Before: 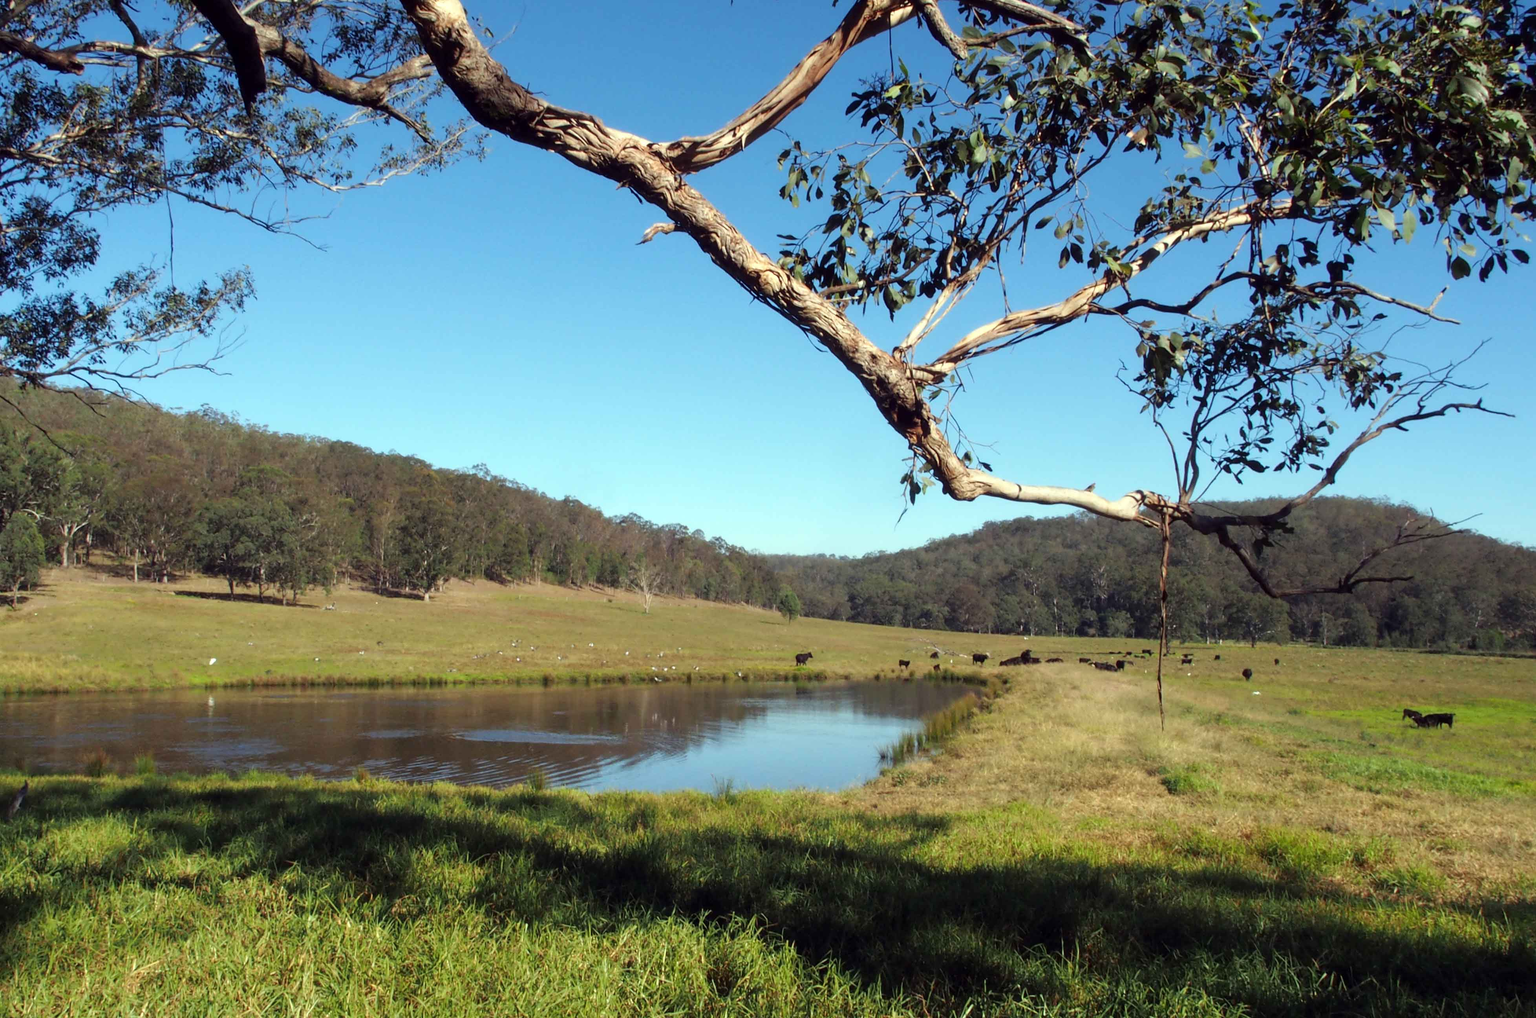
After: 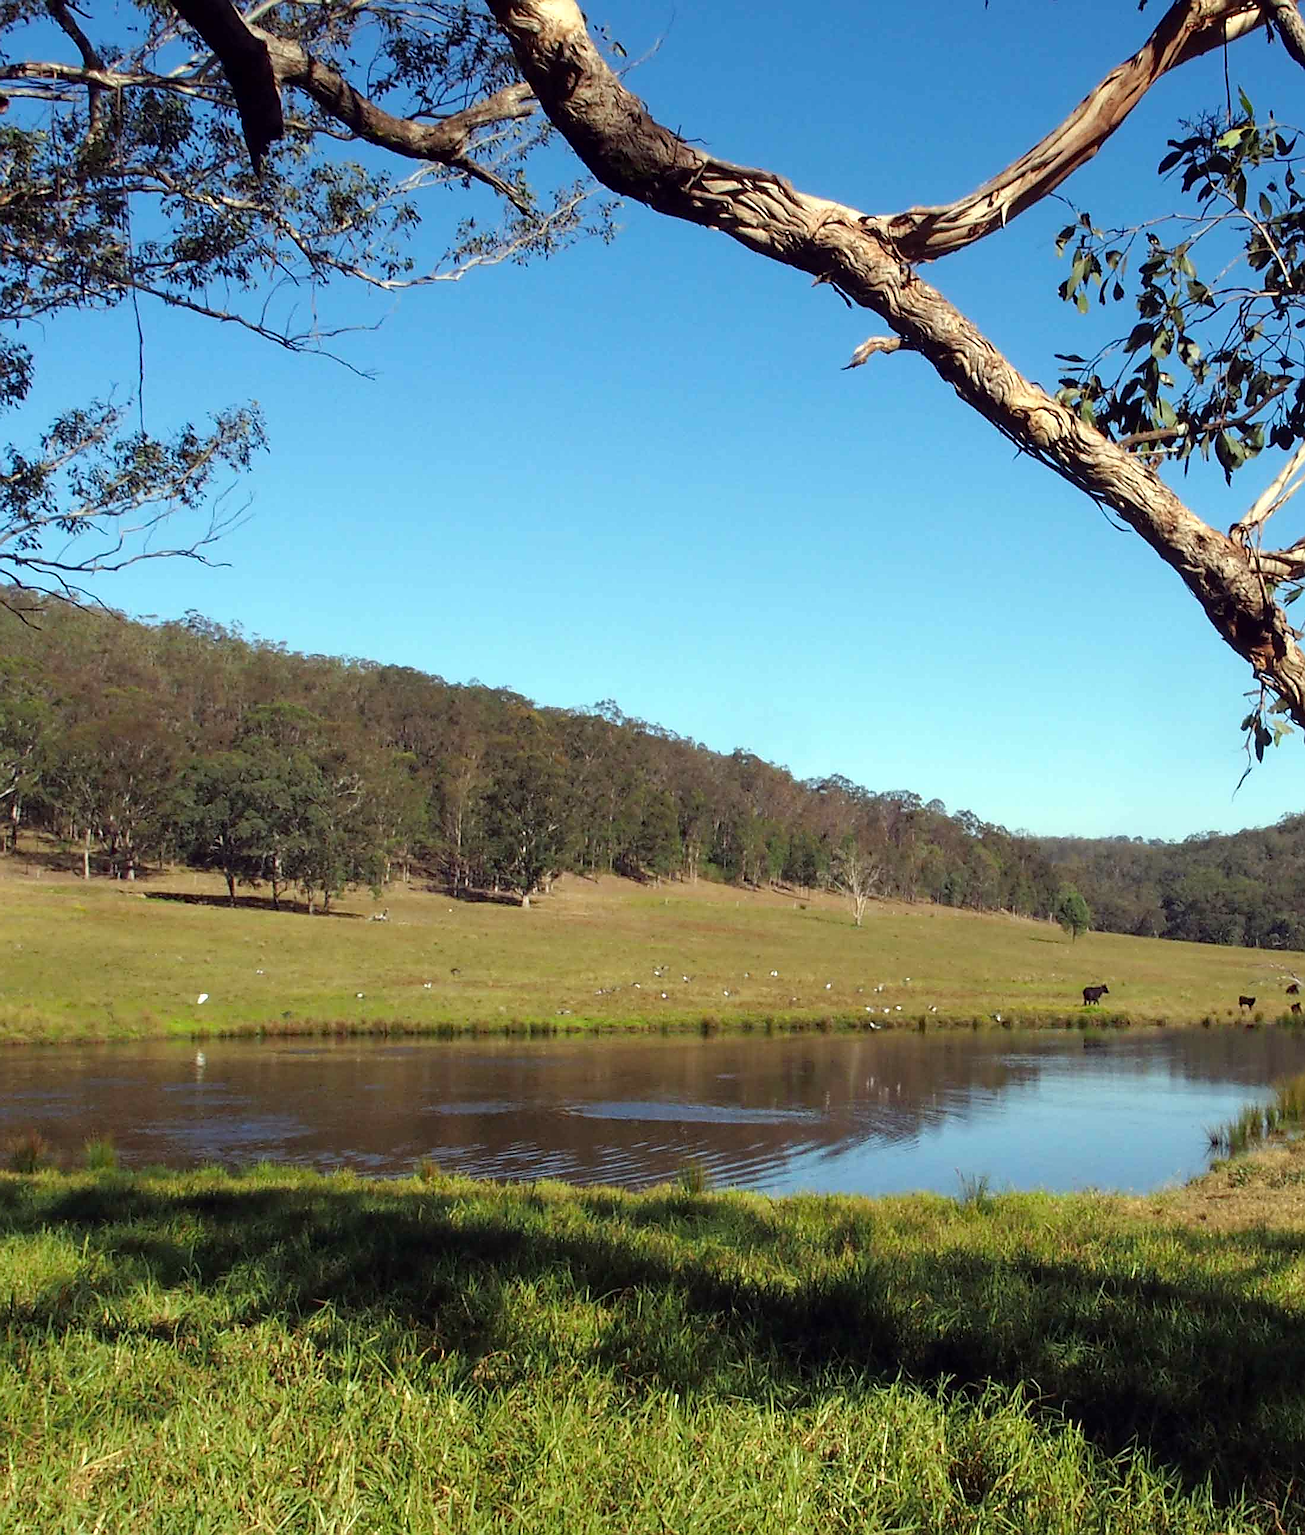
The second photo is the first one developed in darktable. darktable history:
haze removal: compatibility mode true, adaptive false
sharpen: radius 1.4, amount 1.25, threshold 0.7
crop: left 5.114%, right 38.589%
